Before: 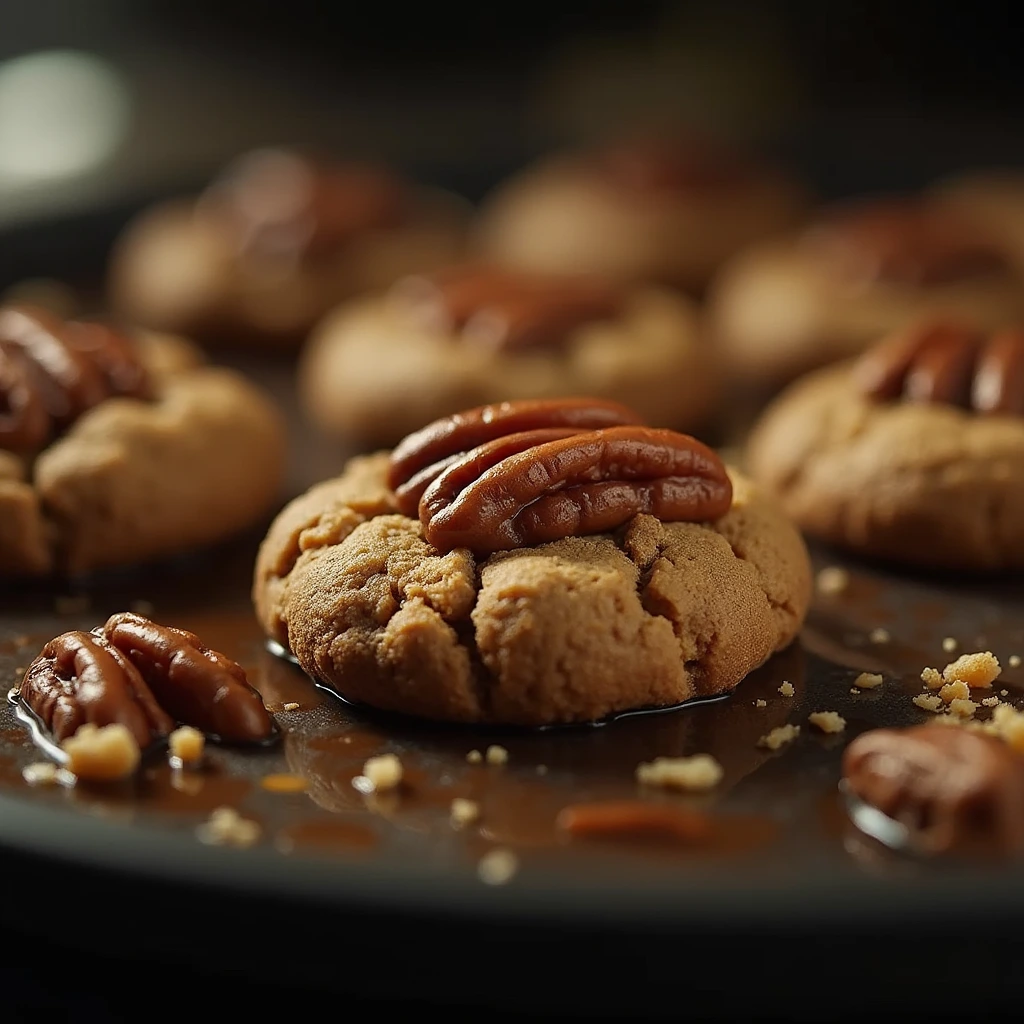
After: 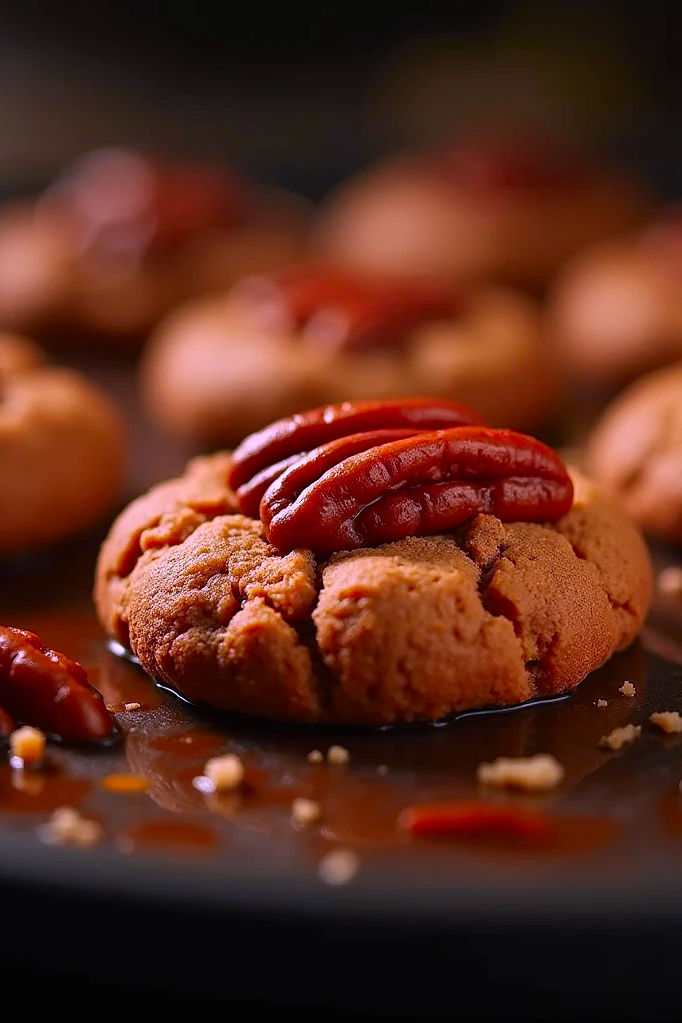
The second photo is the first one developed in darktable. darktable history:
crop and rotate: left 15.546%, right 17.787%
color contrast: green-magenta contrast 1.55, blue-yellow contrast 1.83
color correction: highlights a* 15.03, highlights b* -25.07
